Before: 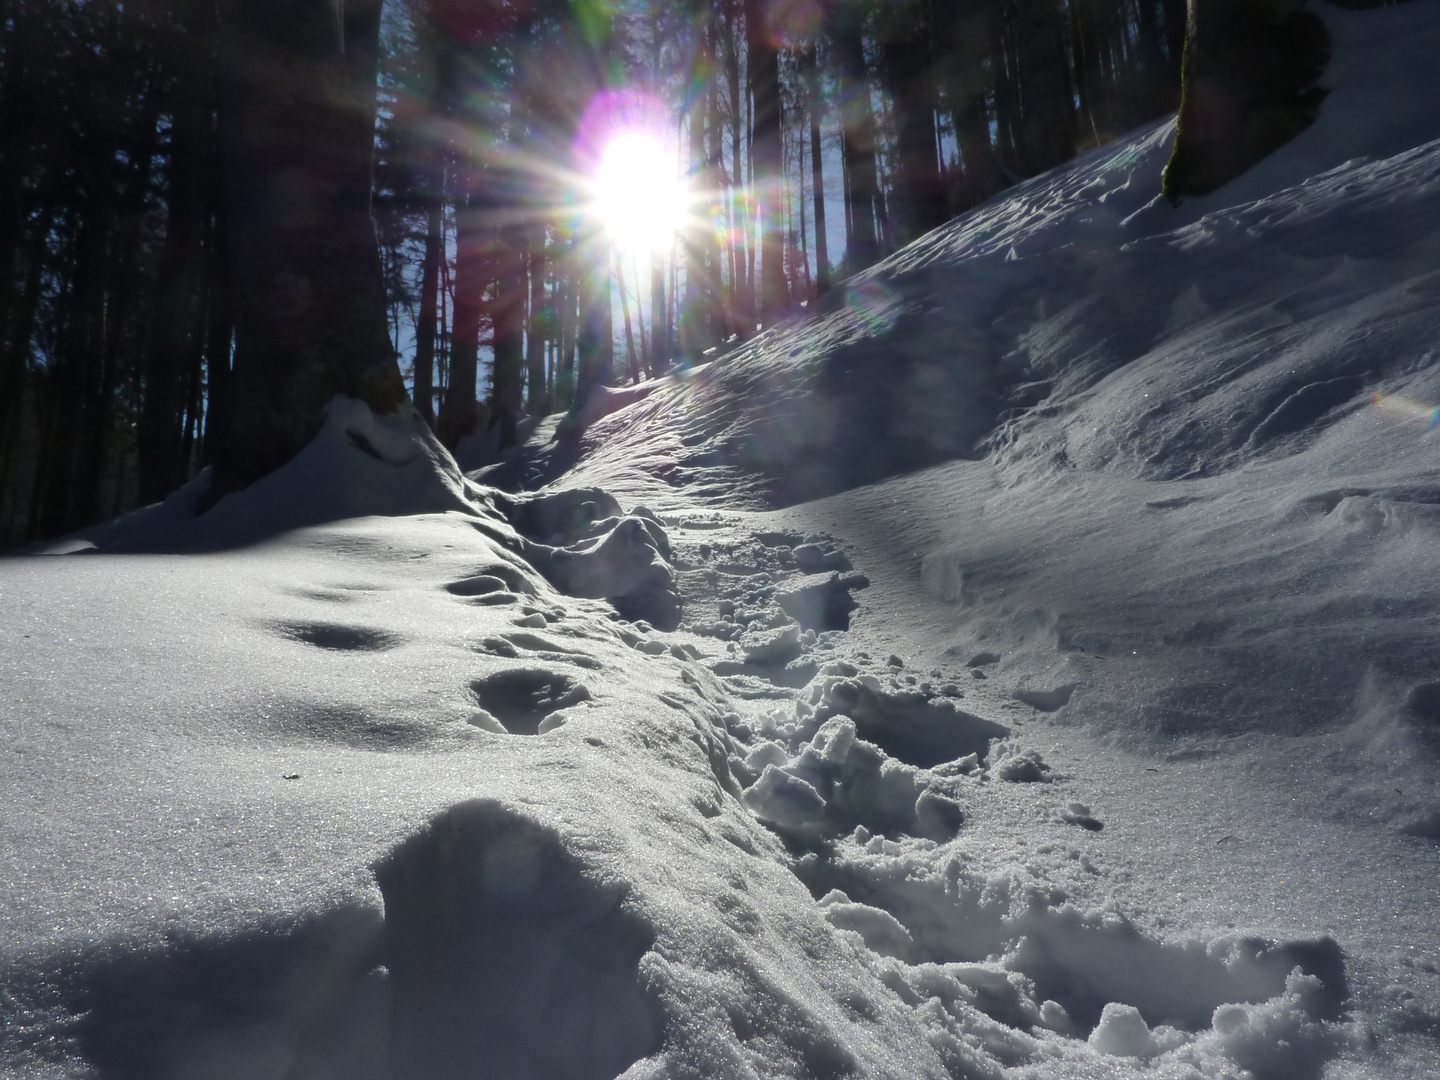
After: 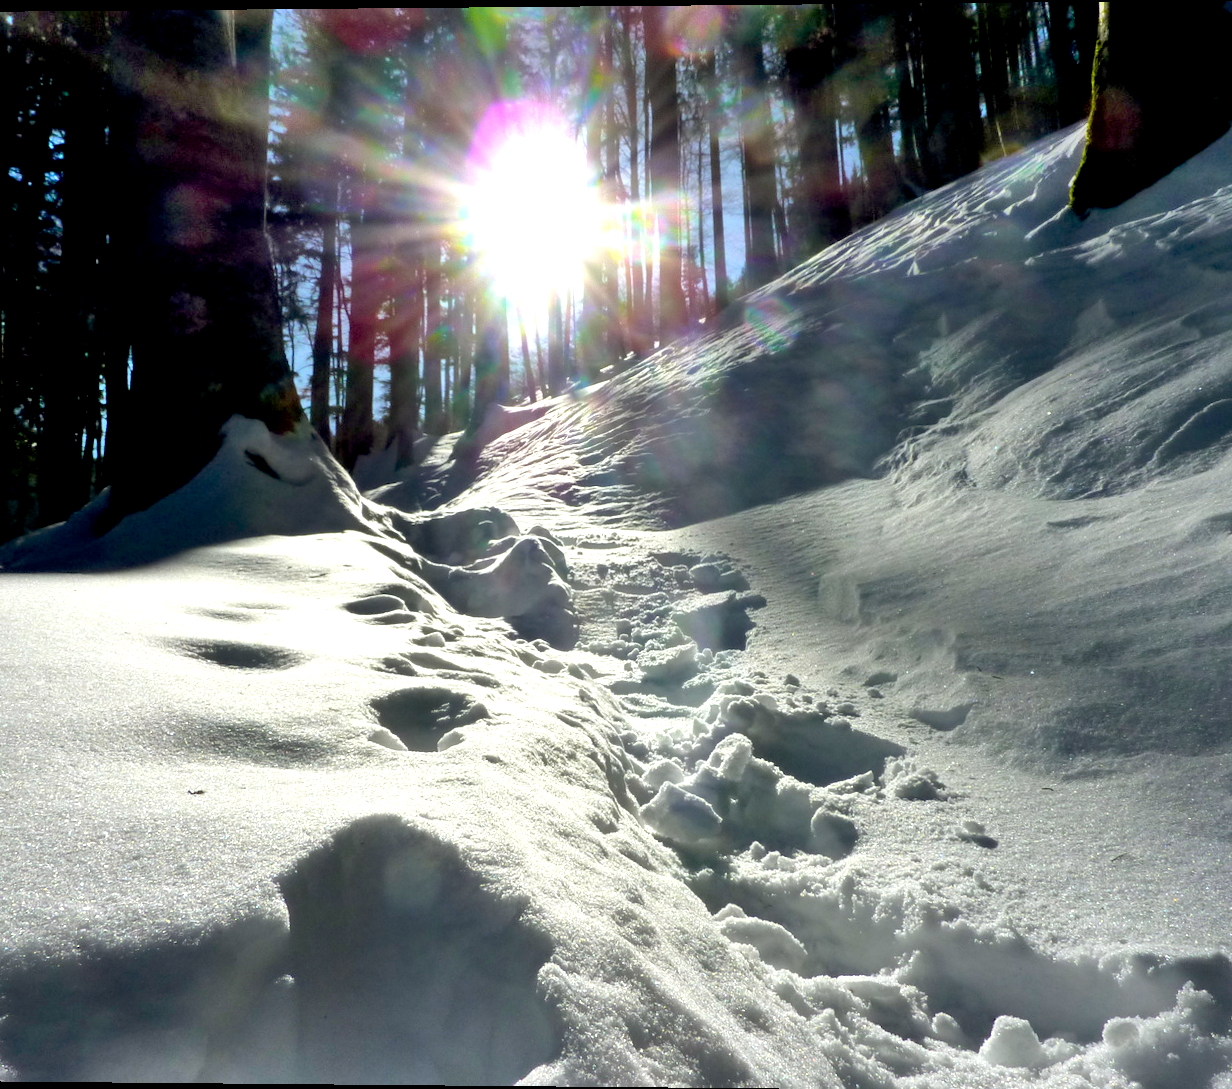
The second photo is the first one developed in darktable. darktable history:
crop: left 7.598%, right 7.873%
color balance: mode lift, gamma, gain (sRGB), lift [1.04, 1, 1, 0.97], gamma [1.01, 1, 1, 0.97], gain [0.96, 1, 1, 0.97]
exposure: black level correction 0.01, exposure 1 EV, compensate highlight preservation false
rgb curve: mode RGB, independent channels
shadows and highlights: shadows 52.34, highlights -28.23, soften with gaussian
color balance rgb: perceptual saturation grading › global saturation 20%, global vibrance 20%
rotate and perspective: lens shift (vertical) 0.048, lens shift (horizontal) -0.024, automatic cropping off
